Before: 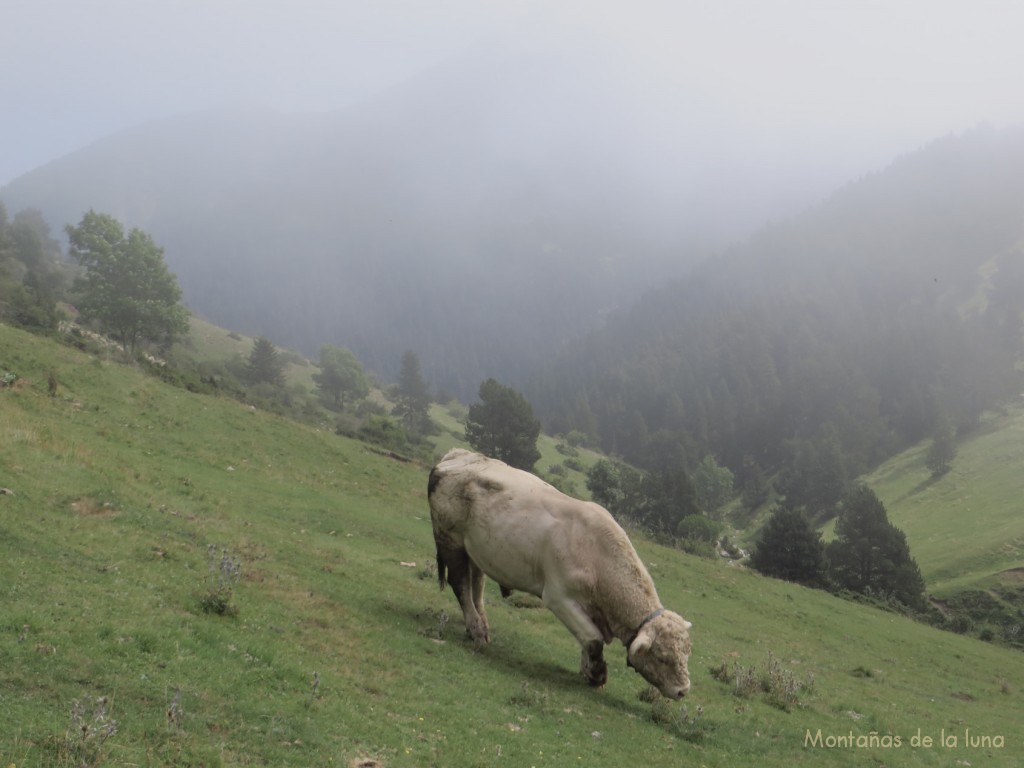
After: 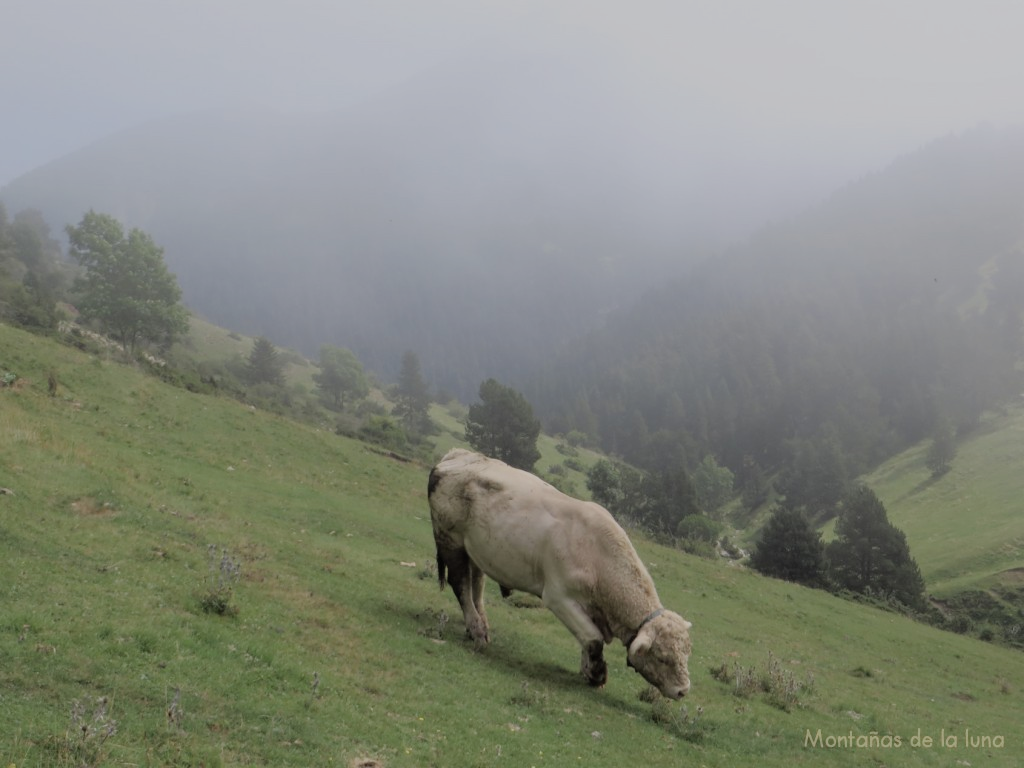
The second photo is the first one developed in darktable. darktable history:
filmic rgb: black relative exposure -8.03 EV, white relative exposure 4.01 EV, hardness 4.16, contrast 0.919
